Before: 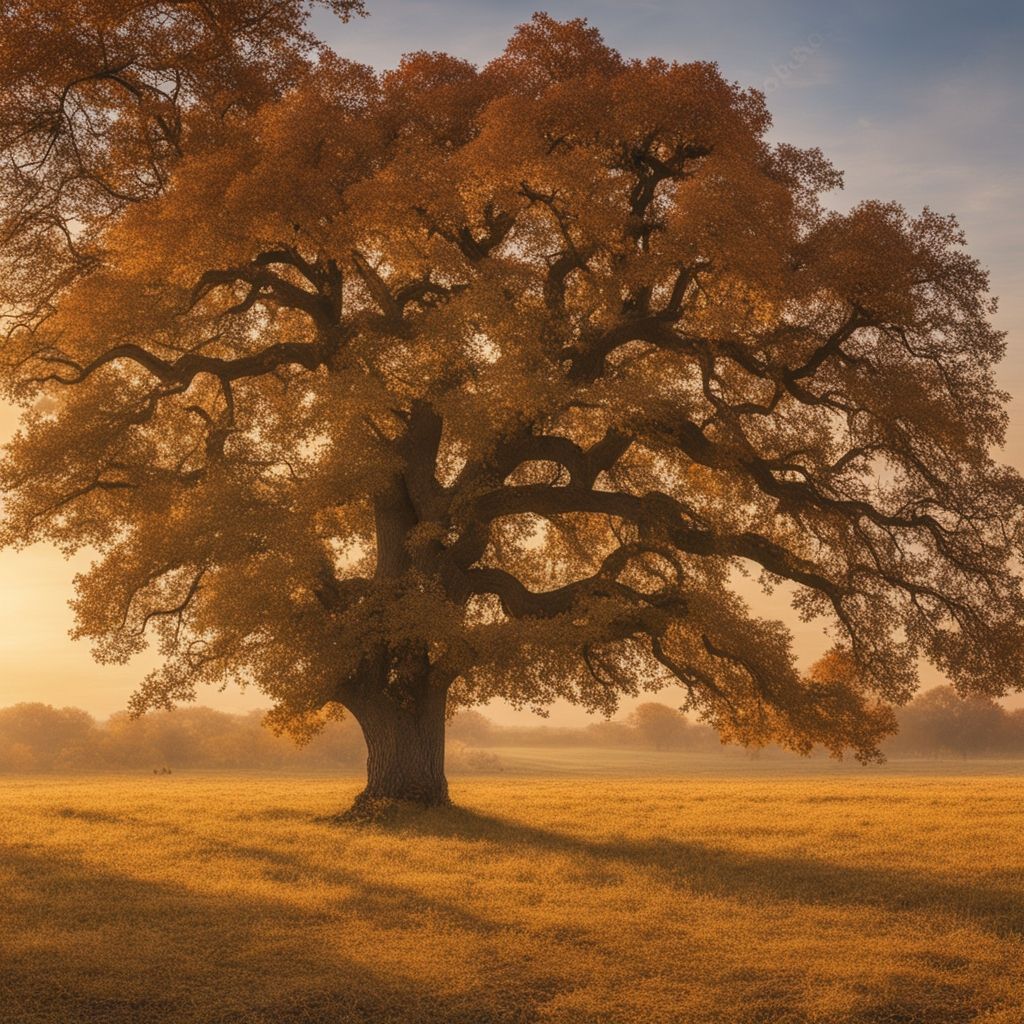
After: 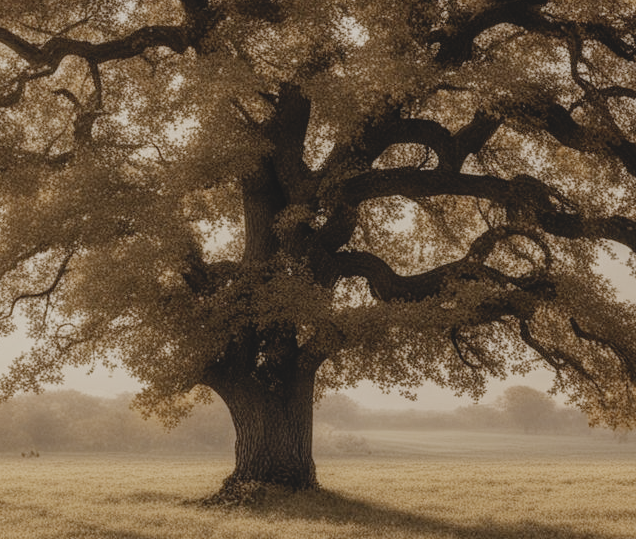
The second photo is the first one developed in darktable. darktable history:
crop: left 12.978%, top 30.974%, right 24.788%, bottom 15.949%
exposure: black level correction 0.001, compensate highlight preservation false
contrast brightness saturation: contrast -0.137, brightness 0.043, saturation -0.116
filmic rgb: black relative exposure -5.04 EV, white relative exposure 3.99 EV, hardness 2.88, contrast 1.193, highlights saturation mix -29.27%, preserve chrominance no, color science v5 (2021), iterations of high-quality reconstruction 0
local contrast: detail 109%
